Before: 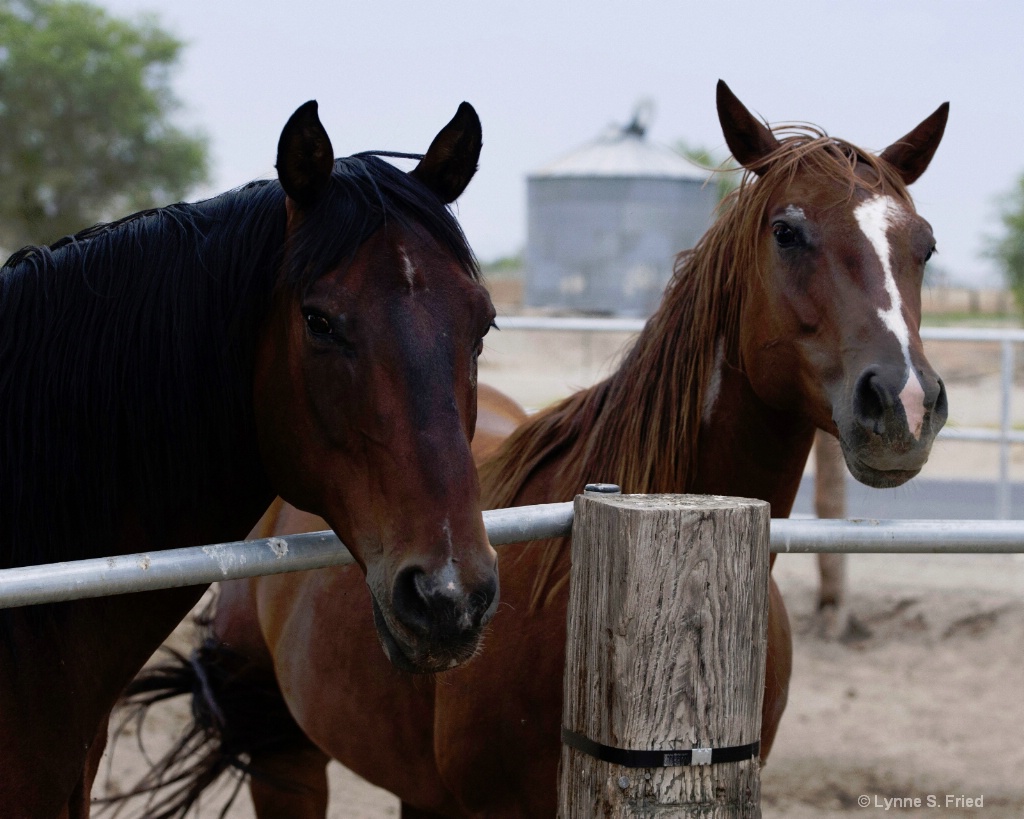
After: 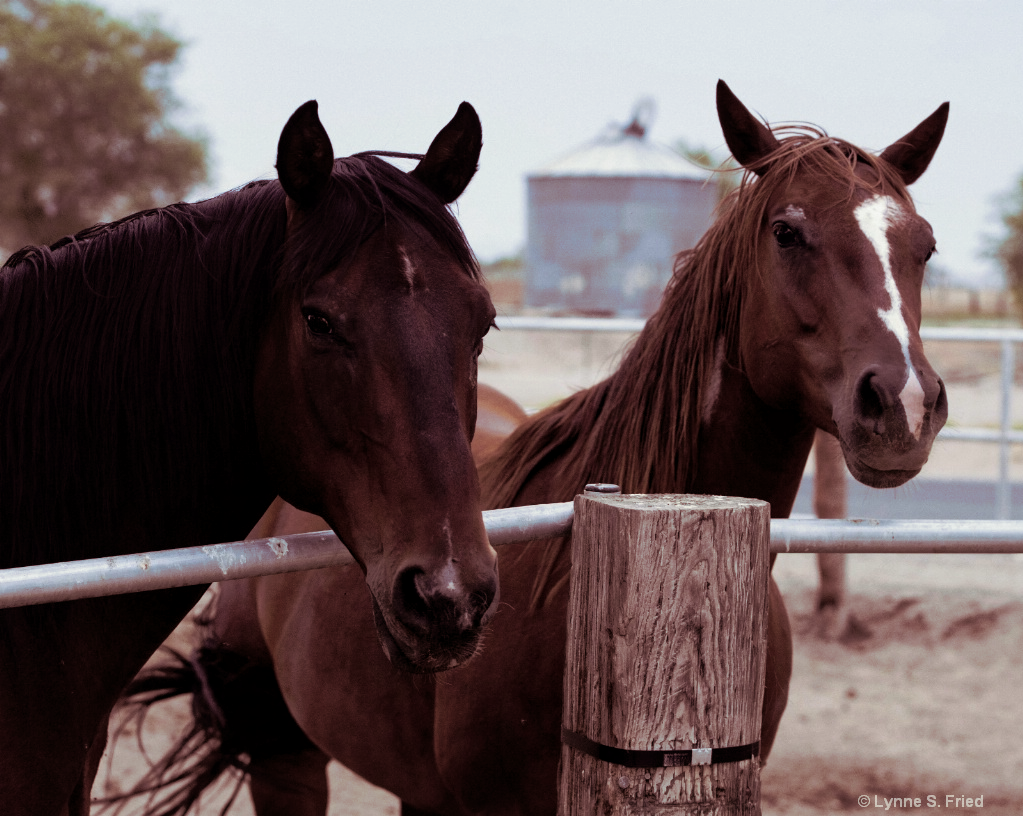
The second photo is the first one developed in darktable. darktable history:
crop: top 0.05%, bottom 0.098%
split-toning: on, module defaults
local contrast: mode bilateral grid, contrast 20, coarseness 50, detail 120%, midtone range 0.2
